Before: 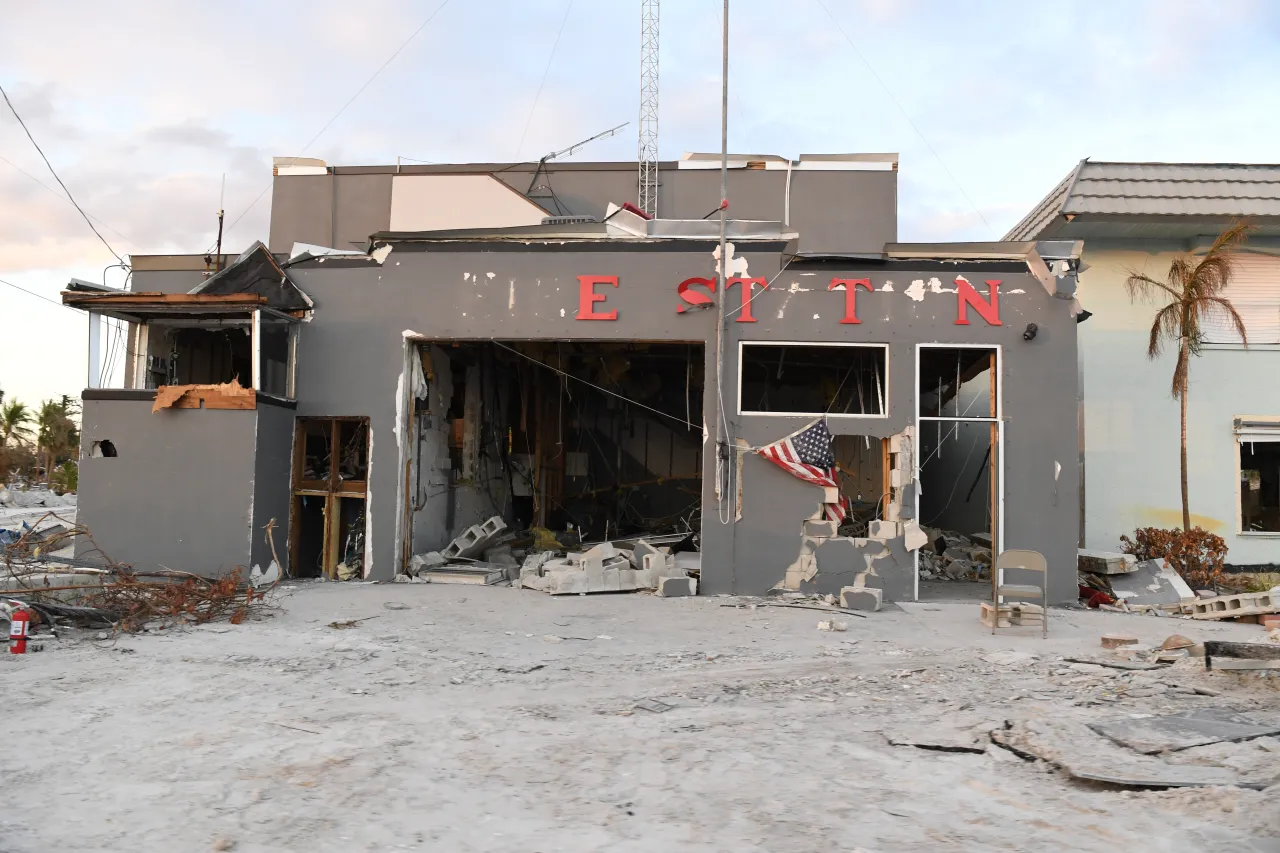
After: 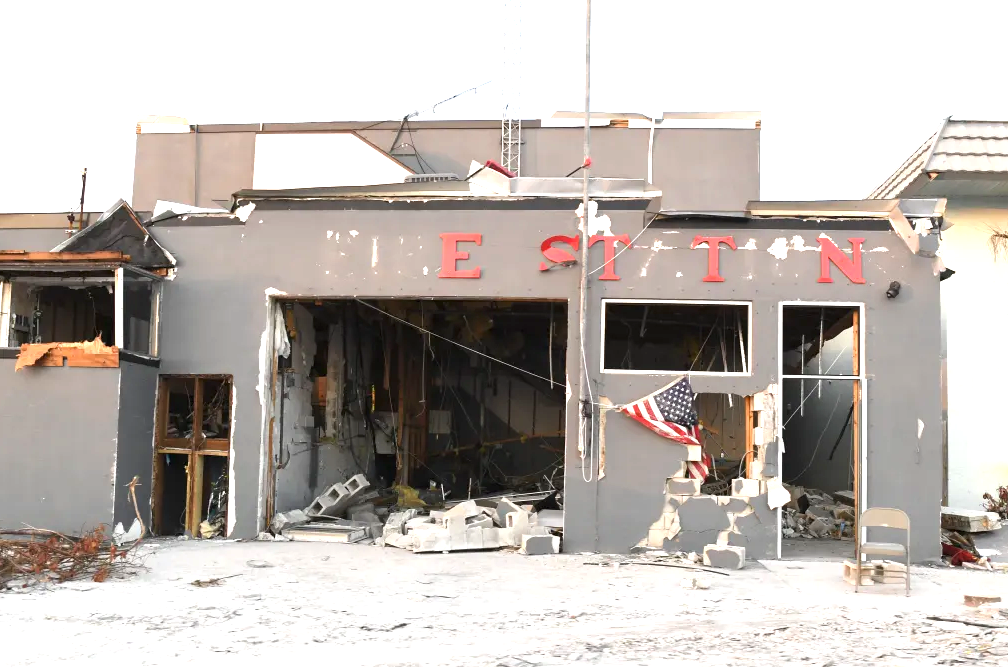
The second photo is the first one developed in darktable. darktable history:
exposure: exposure 1.165 EV, compensate highlight preservation false
crop and rotate: left 10.75%, top 4.974%, right 10.492%, bottom 16.776%
